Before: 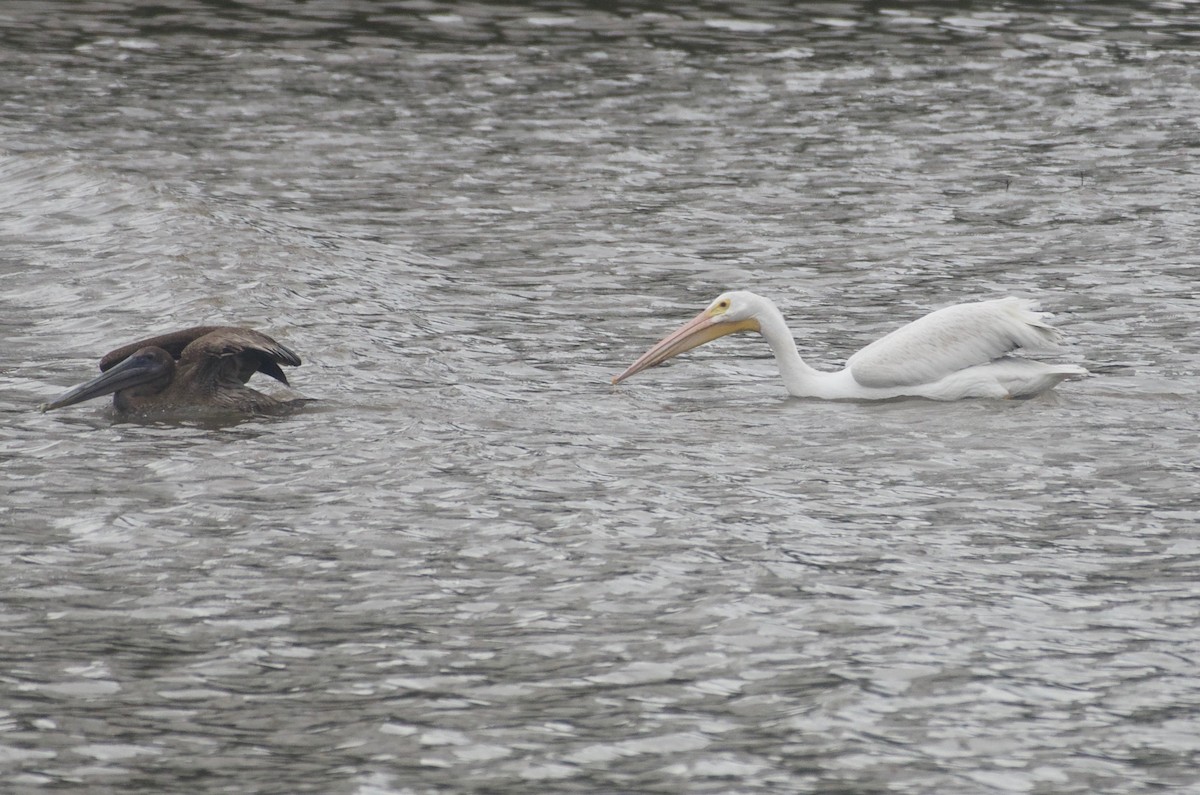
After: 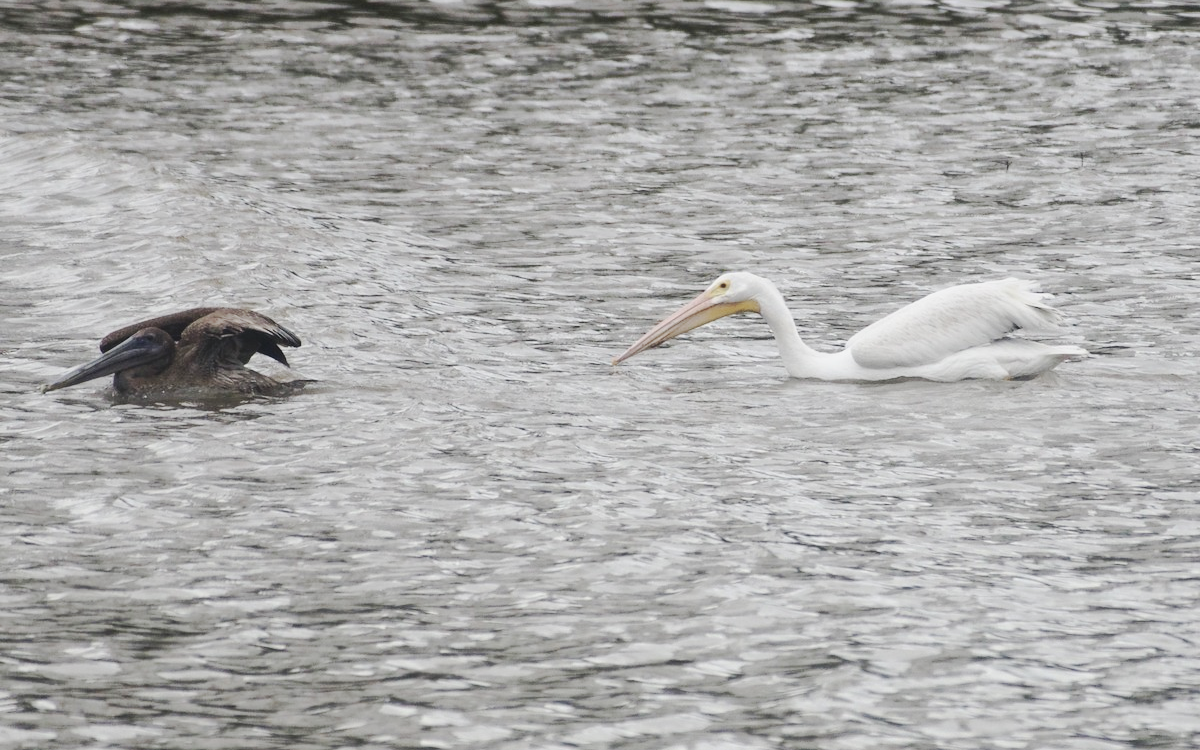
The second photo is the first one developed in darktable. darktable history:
base curve: curves: ch0 [(0, 0) (0.032, 0.025) (0.121, 0.166) (0.206, 0.329) (0.605, 0.79) (1, 1)], preserve colors none
contrast brightness saturation: contrast 0.112, saturation -0.154
crop and rotate: top 2.477%, bottom 3.176%
tone curve: curves: ch0 [(0, 0) (0.003, 0.027) (0.011, 0.03) (0.025, 0.04) (0.044, 0.063) (0.069, 0.093) (0.1, 0.125) (0.136, 0.153) (0.177, 0.191) (0.224, 0.232) (0.277, 0.279) (0.335, 0.333) (0.399, 0.39) (0.468, 0.457) (0.543, 0.535) (0.623, 0.611) (0.709, 0.683) (0.801, 0.758) (0.898, 0.853) (1, 1)], preserve colors none
